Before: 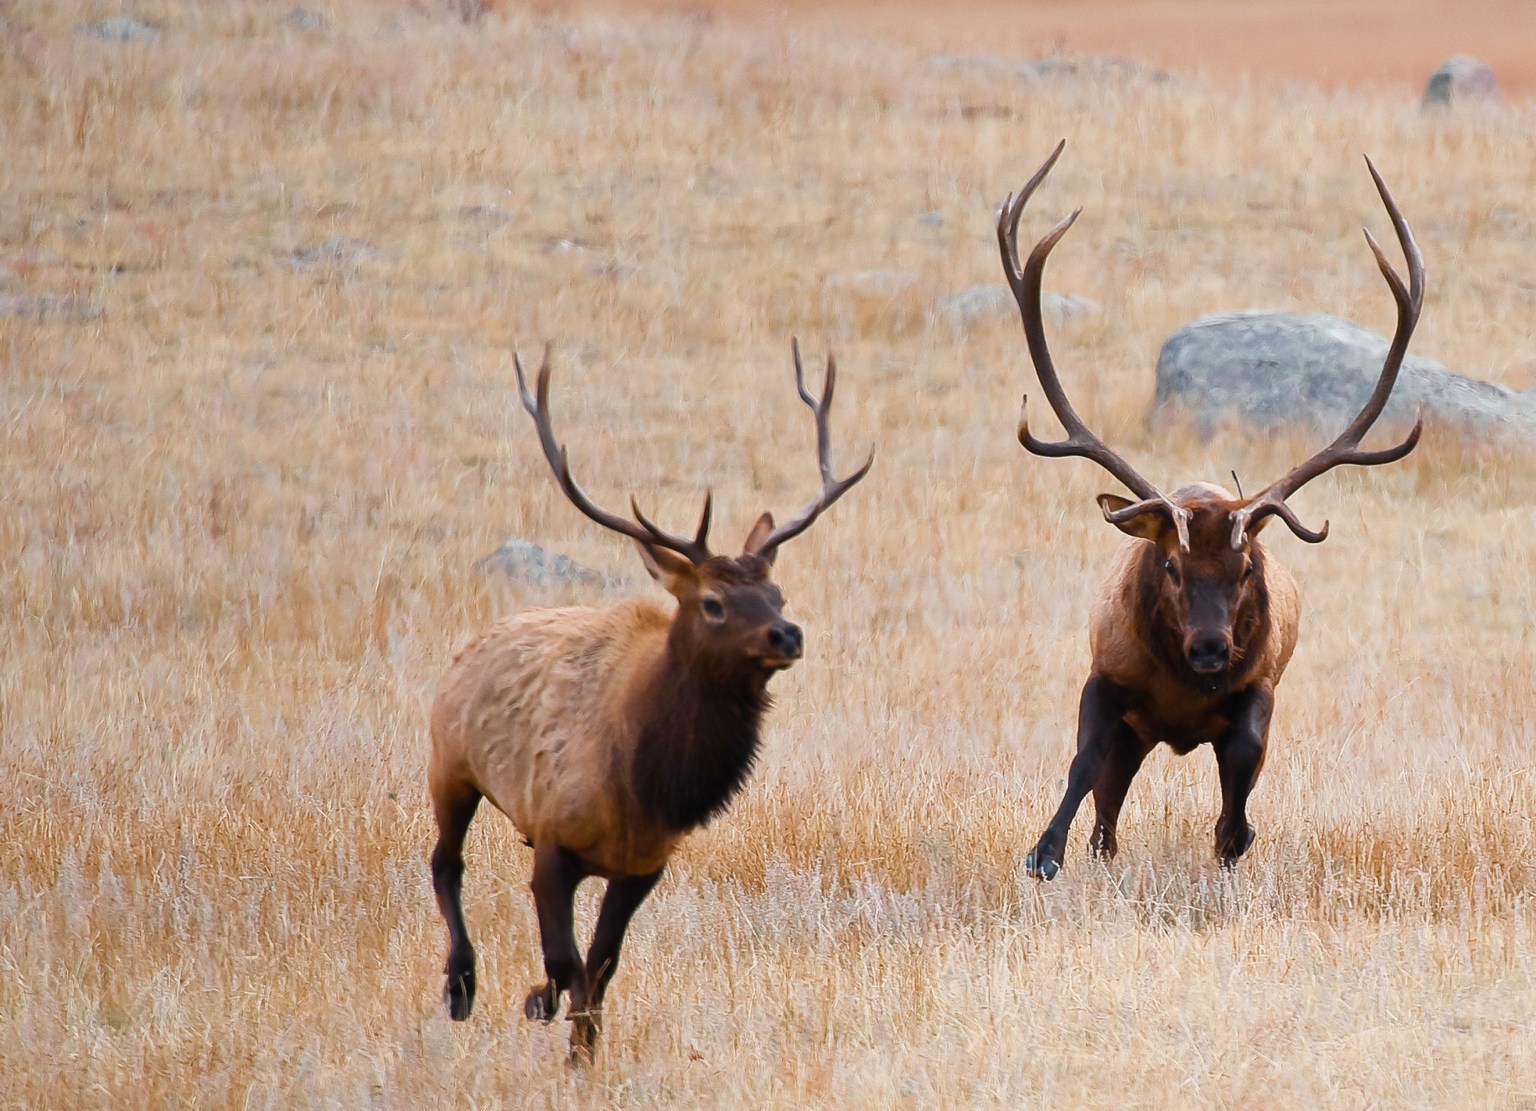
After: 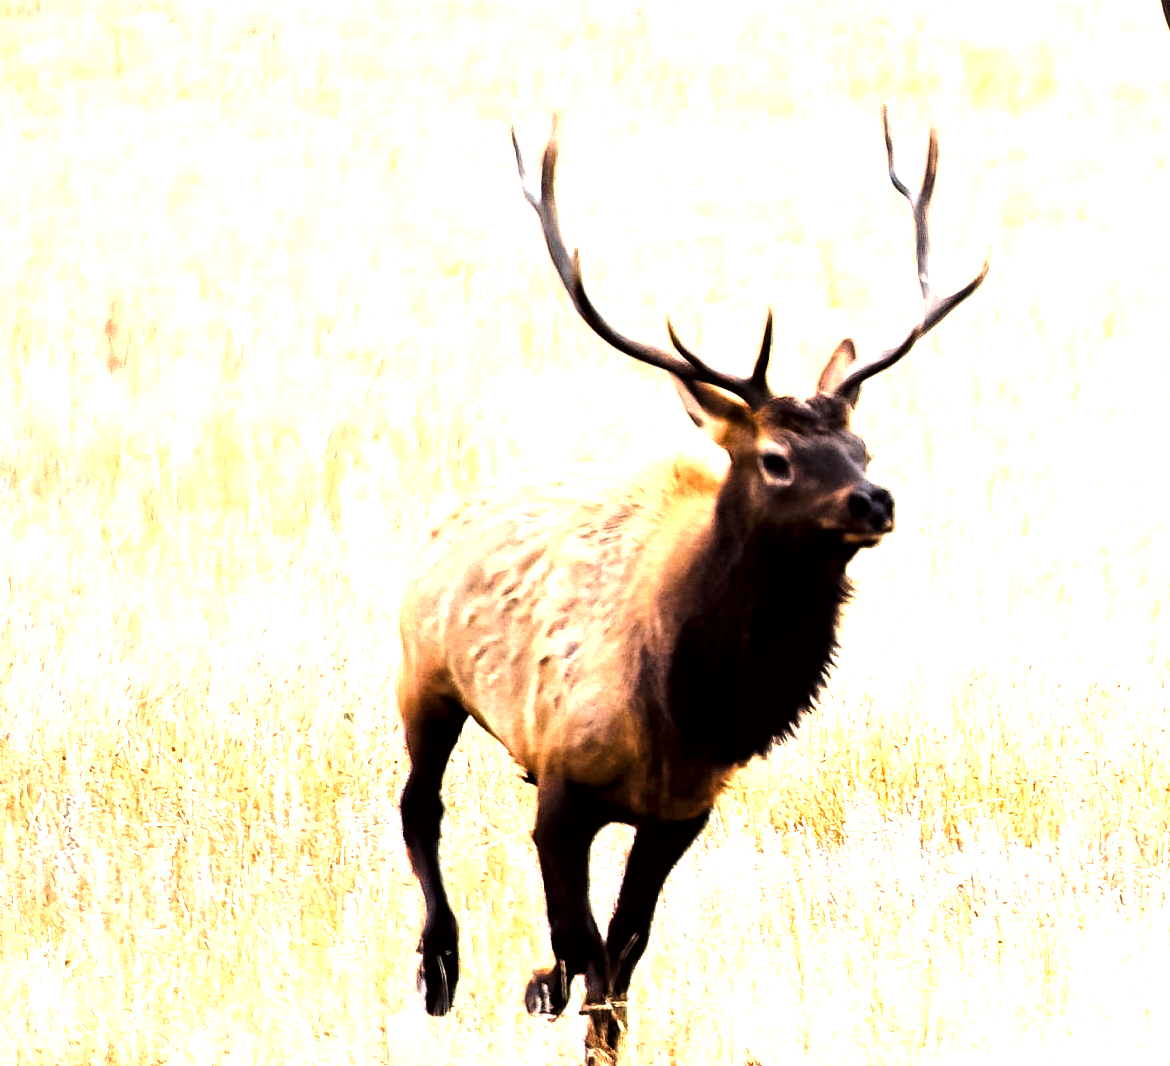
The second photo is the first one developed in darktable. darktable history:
crop: left 8.587%, top 23.357%, right 34.262%, bottom 4.599%
color correction: highlights a* -1.12, highlights b* 4.6, shadows a* 3.56
exposure: black level correction 0, exposure -0.7 EV, compensate exposure bias true, compensate highlight preservation false
local contrast: highlights 105%, shadows 100%, detail 119%, midtone range 0.2
levels: levels [0.012, 0.367, 0.697]
tone curve: curves: ch0 [(0, 0) (0.004, 0) (0.133, 0.071) (0.325, 0.456) (0.832, 0.957) (1, 1)], color space Lab, linked channels, preserve colors none
